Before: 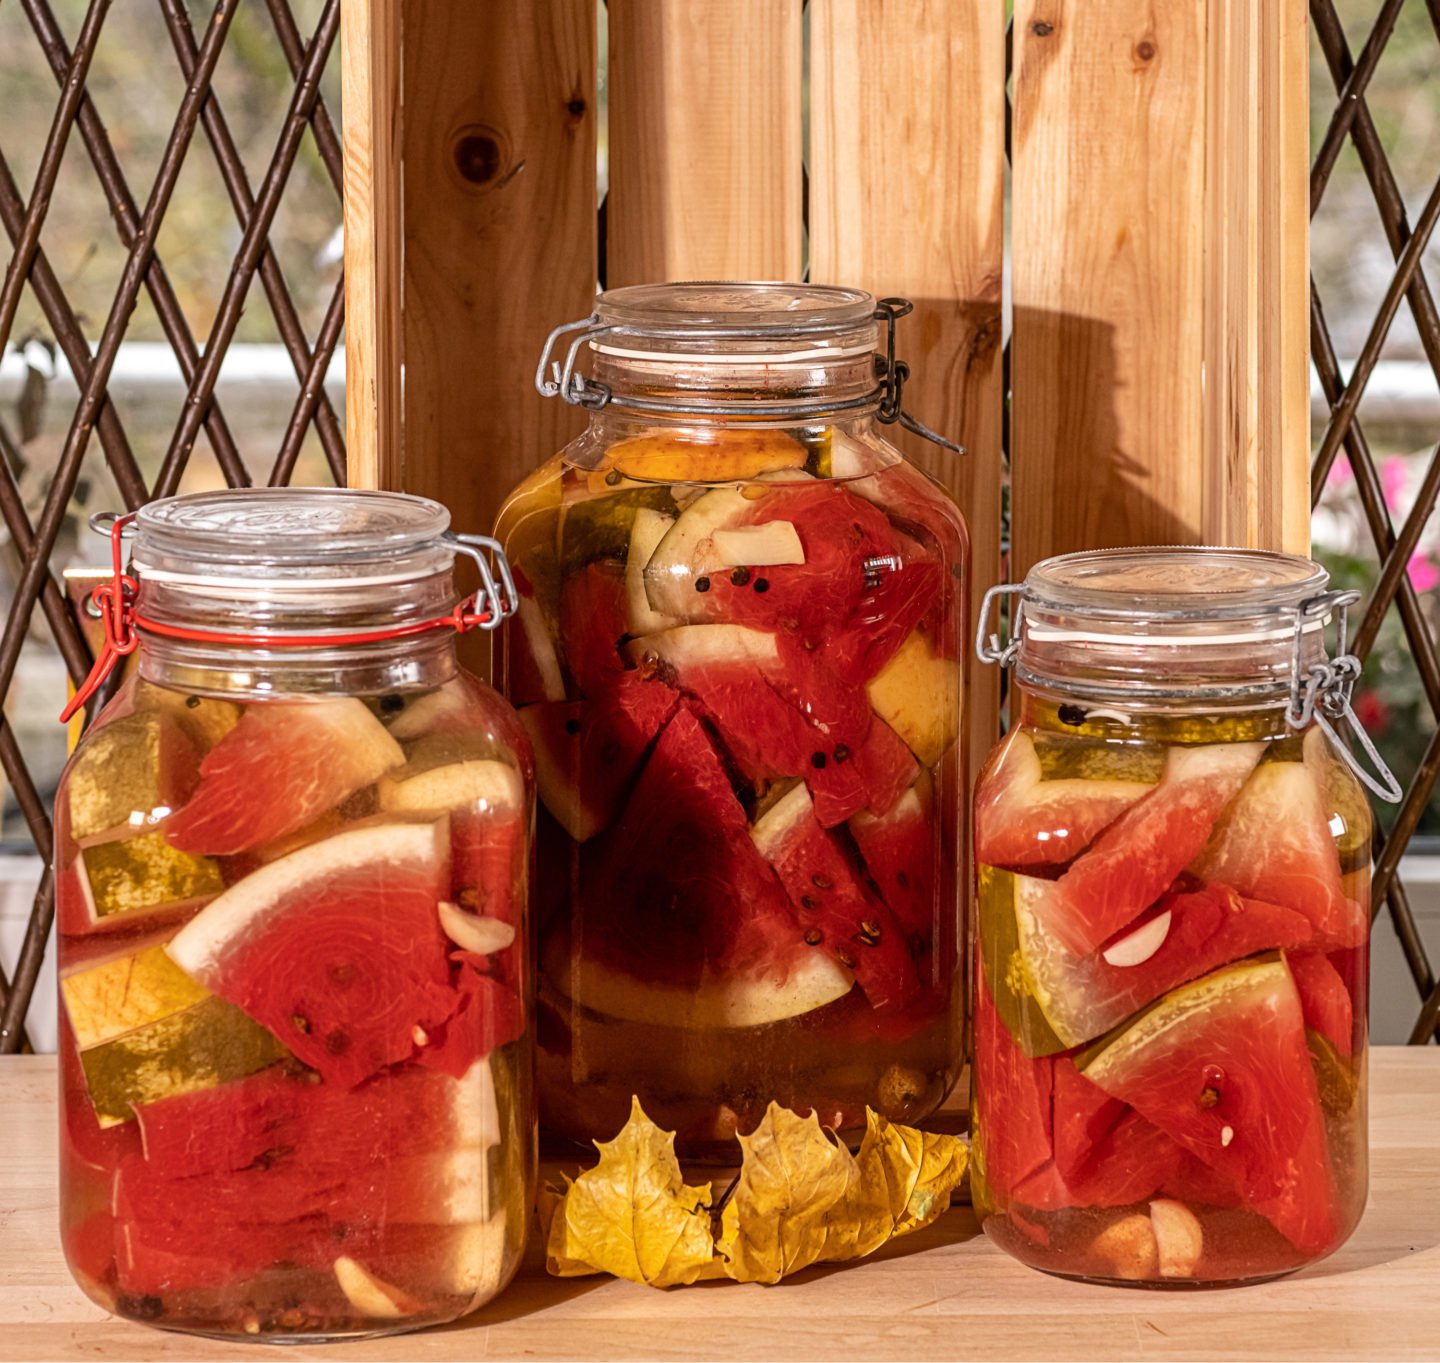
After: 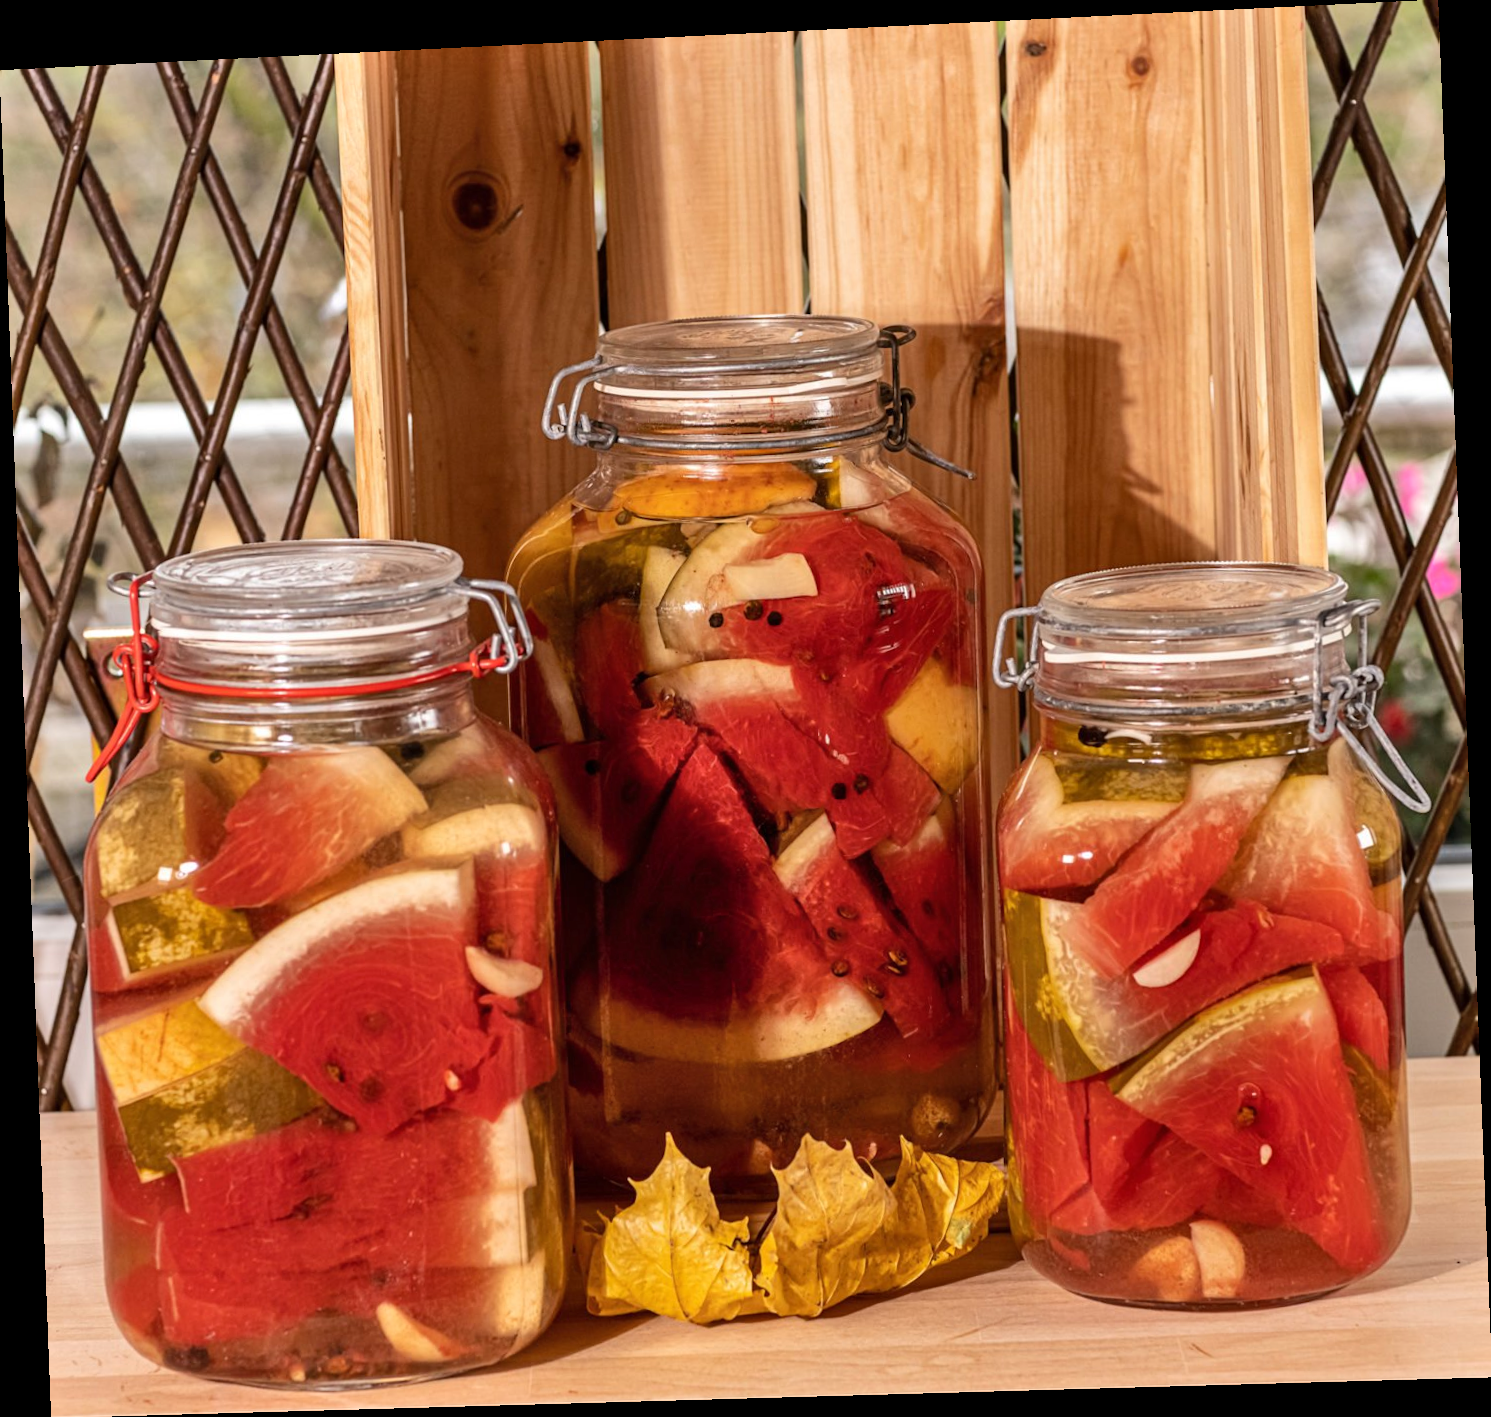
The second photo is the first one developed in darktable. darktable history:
rotate and perspective: rotation -2.22°, lens shift (horizontal) -0.022, automatic cropping off
shadows and highlights: shadows 52.34, highlights -28.23, soften with gaussian
